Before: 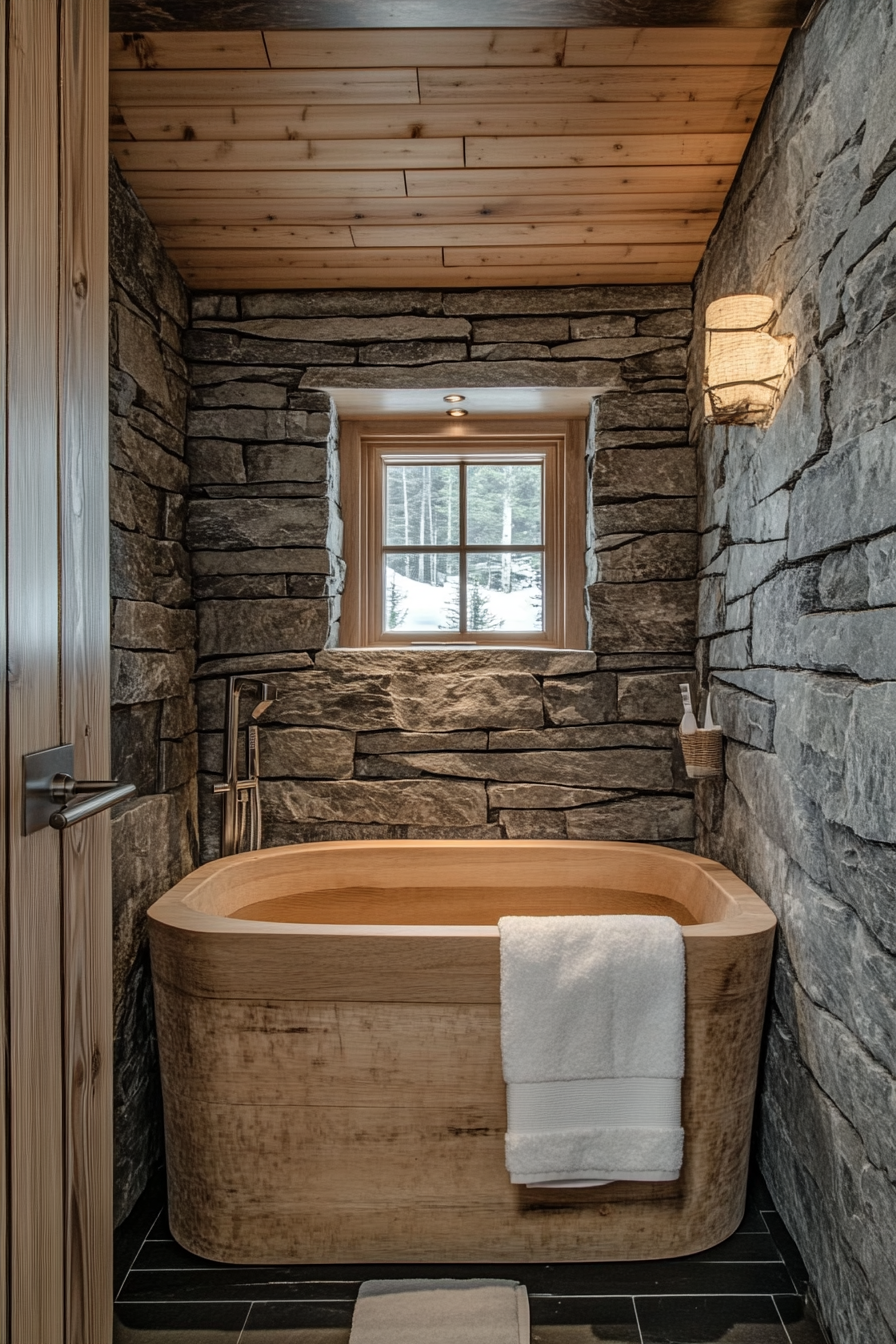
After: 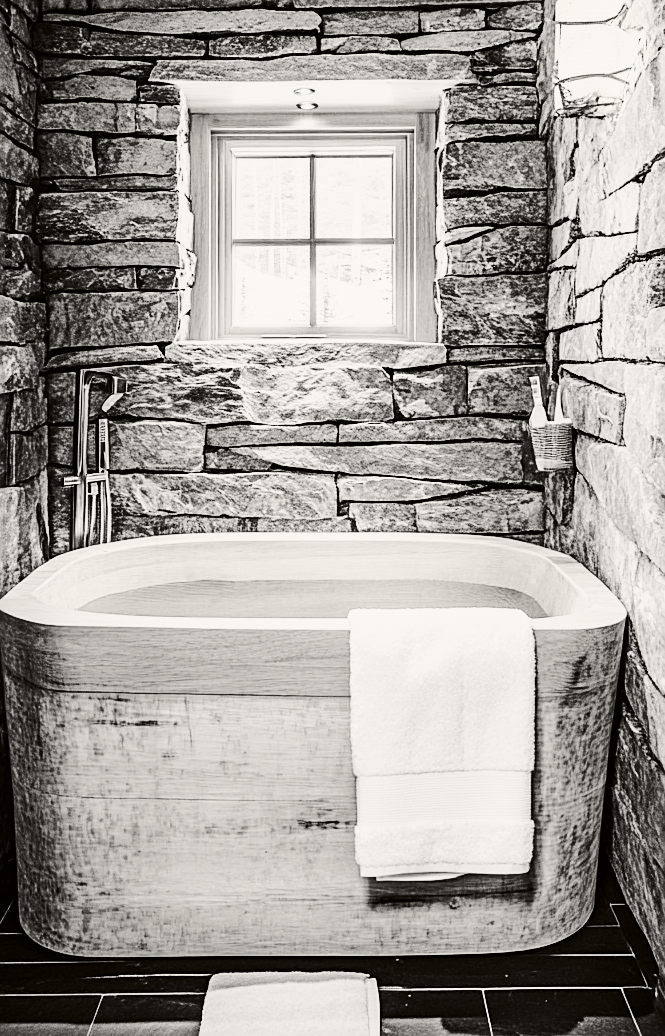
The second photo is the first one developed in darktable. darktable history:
tone equalizer: -8 EV -0.753 EV, -7 EV -0.679 EV, -6 EV -0.601 EV, -5 EV -0.417 EV, -3 EV 0.366 EV, -2 EV 0.6 EV, -1 EV 0.694 EV, +0 EV 0.77 EV
crop: left 16.822%, top 22.875%, right 8.9%
tone curve: curves: ch0 [(0, 0) (0.104, 0.068) (0.236, 0.227) (0.46, 0.576) (0.657, 0.796) (0.861, 0.932) (1, 0.981)]; ch1 [(0, 0) (0.353, 0.344) (0.434, 0.382) (0.479, 0.476) (0.502, 0.504) (0.544, 0.534) (0.57, 0.57) (0.586, 0.603) (0.618, 0.631) (0.657, 0.679) (1, 1)]; ch2 [(0, 0) (0.34, 0.314) (0.434, 0.43) (0.5, 0.511) (0.528, 0.545) (0.557, 0.573) (0.573, 0.618) (0.628, 0.751) (1, 1)], color space Lab, independent channels, preserve colors none
base curve: curves: ch0 [(0, 0) (0.025, 0.046) (0.112, 0.277) (0.467, 0.74) (0.814, 0.929) (1, 0.942)], preserve colors none
sharpen: on, module defaults
contrast brightness saturation: saturation -0.989
shadows and highlights: shadows 24.84, highlights -25.24
